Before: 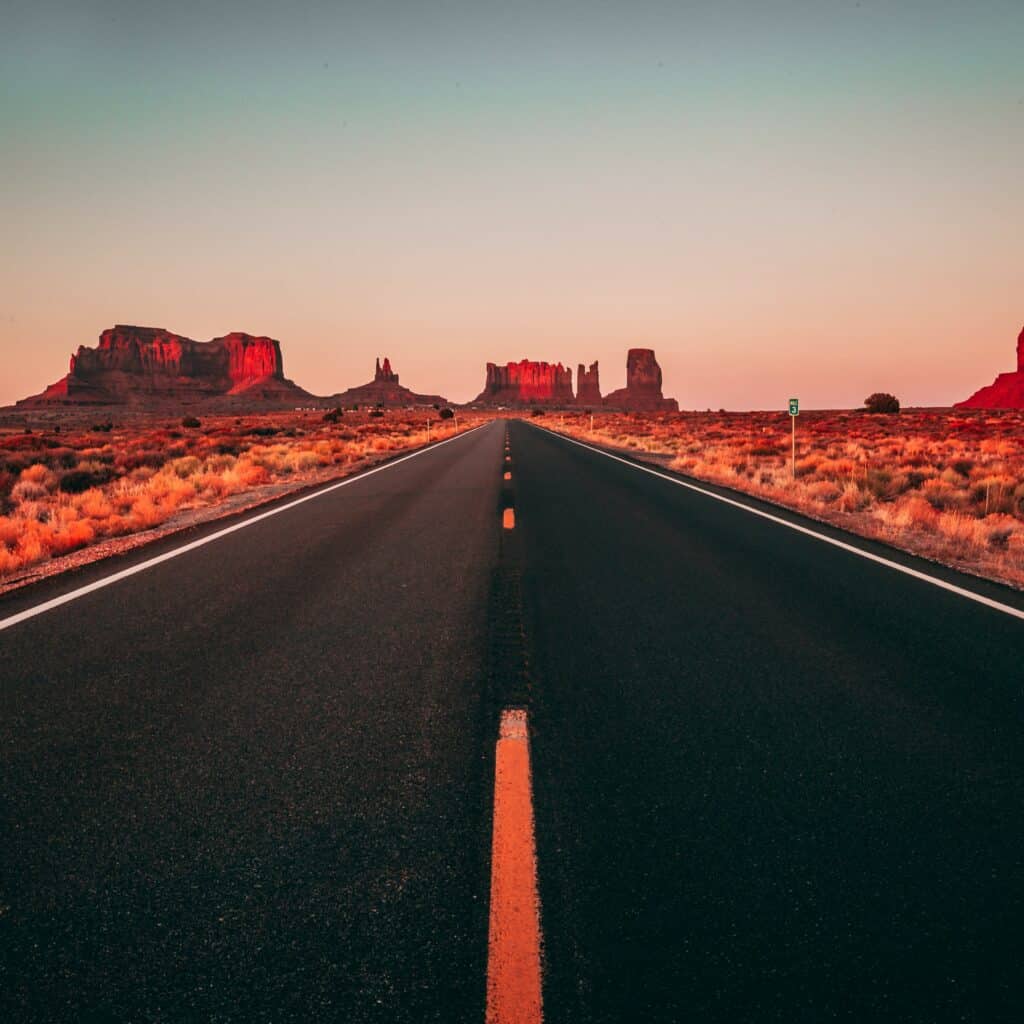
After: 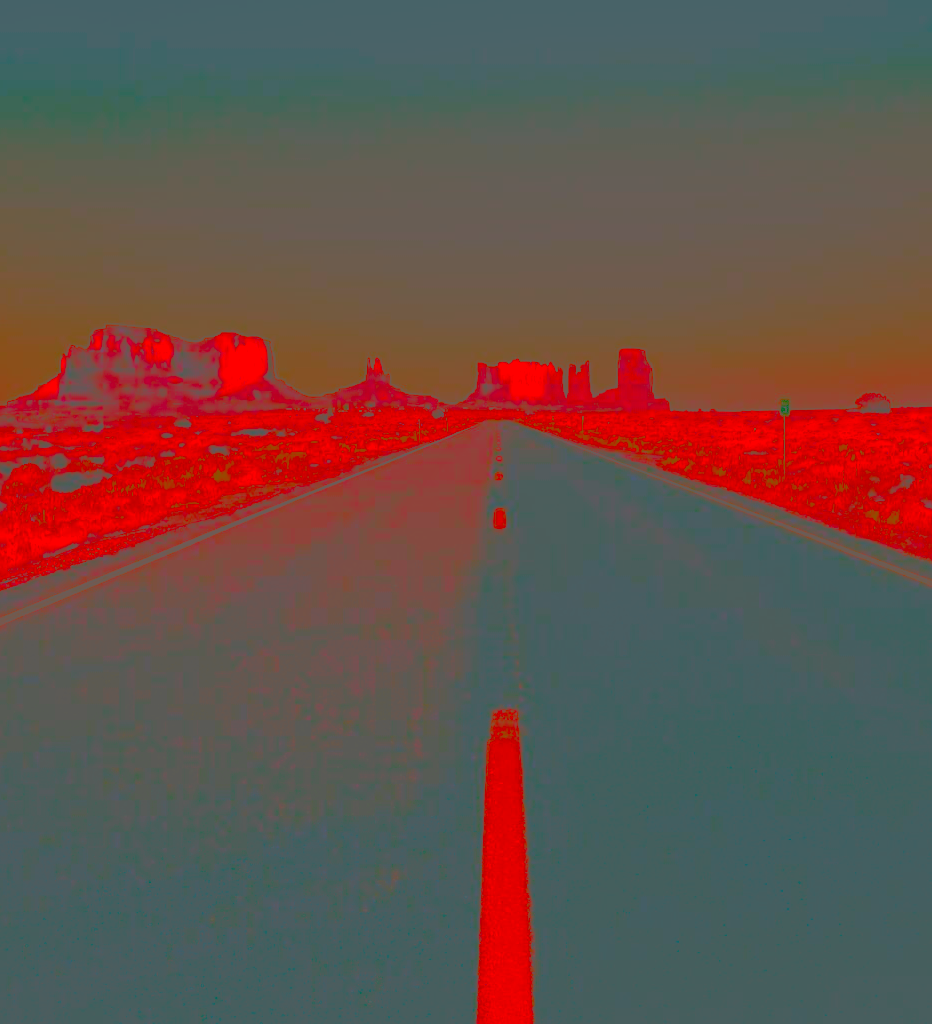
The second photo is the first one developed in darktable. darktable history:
crop and rotate: left 0.888%, right 8.063%
contrast brightness saturation: contrast -0.974, brightness -0.175, saturation 0.749
sharpen: on, module defaults
base curve: curves: ch0 [(0, 0) (0.028, 0.03) (0.121, 0.232) (0.46, 0.748) (0.859, 0.968) (1, 1)], preserve colors none
exposure: exposure -0.041 EV, compensate highlight preservation false
